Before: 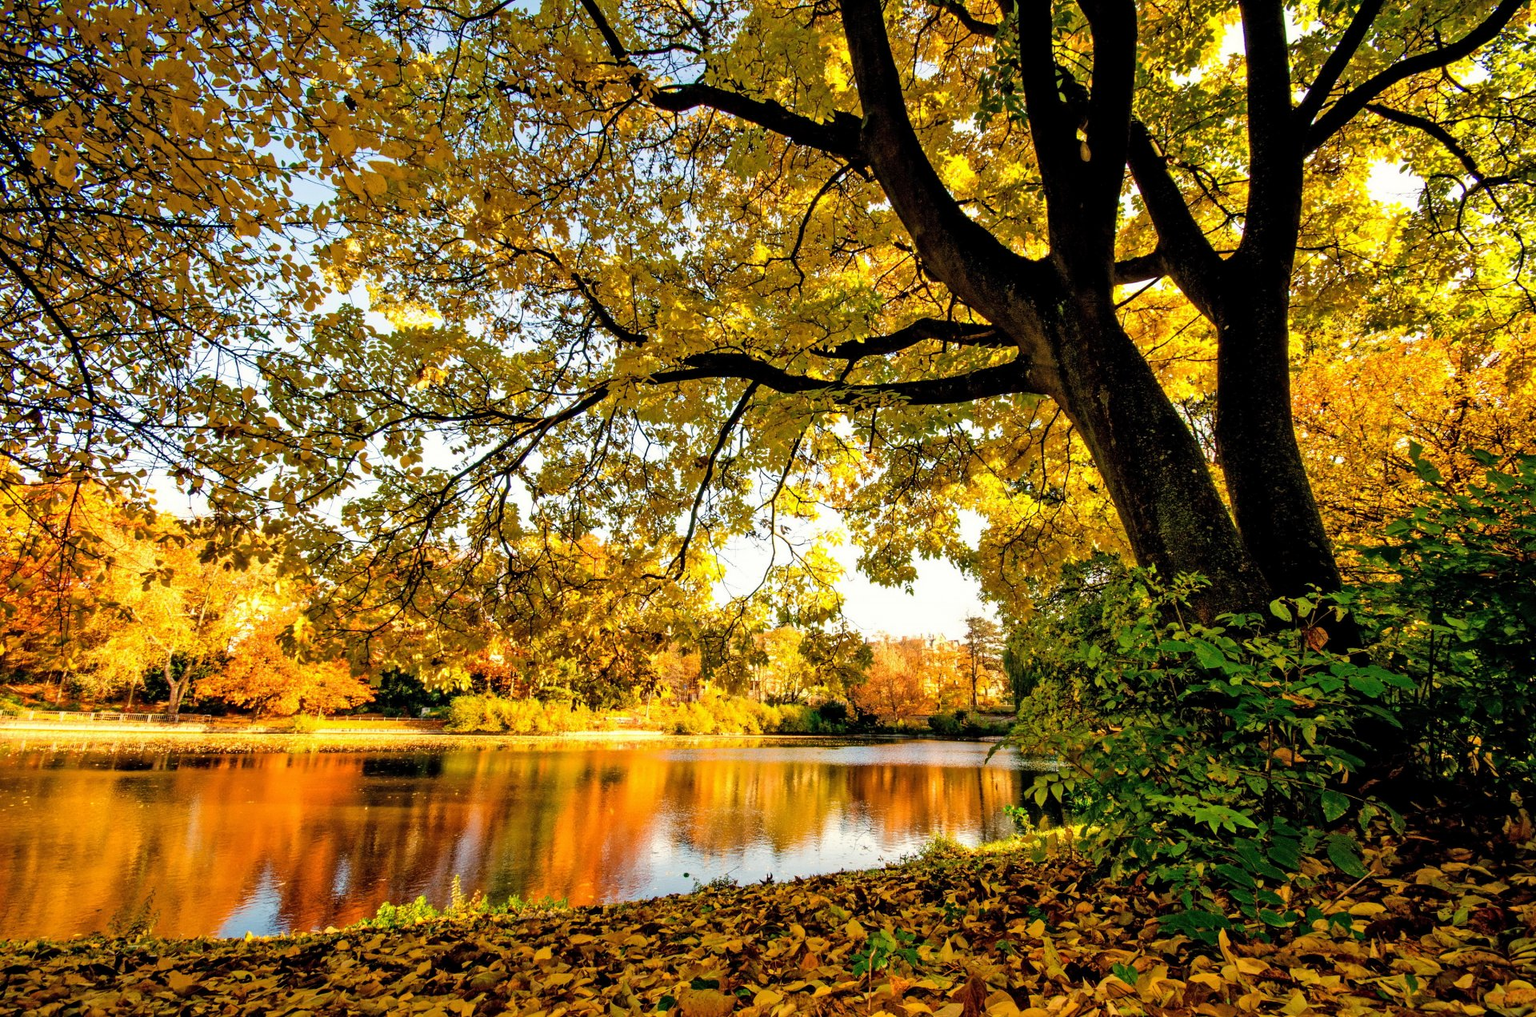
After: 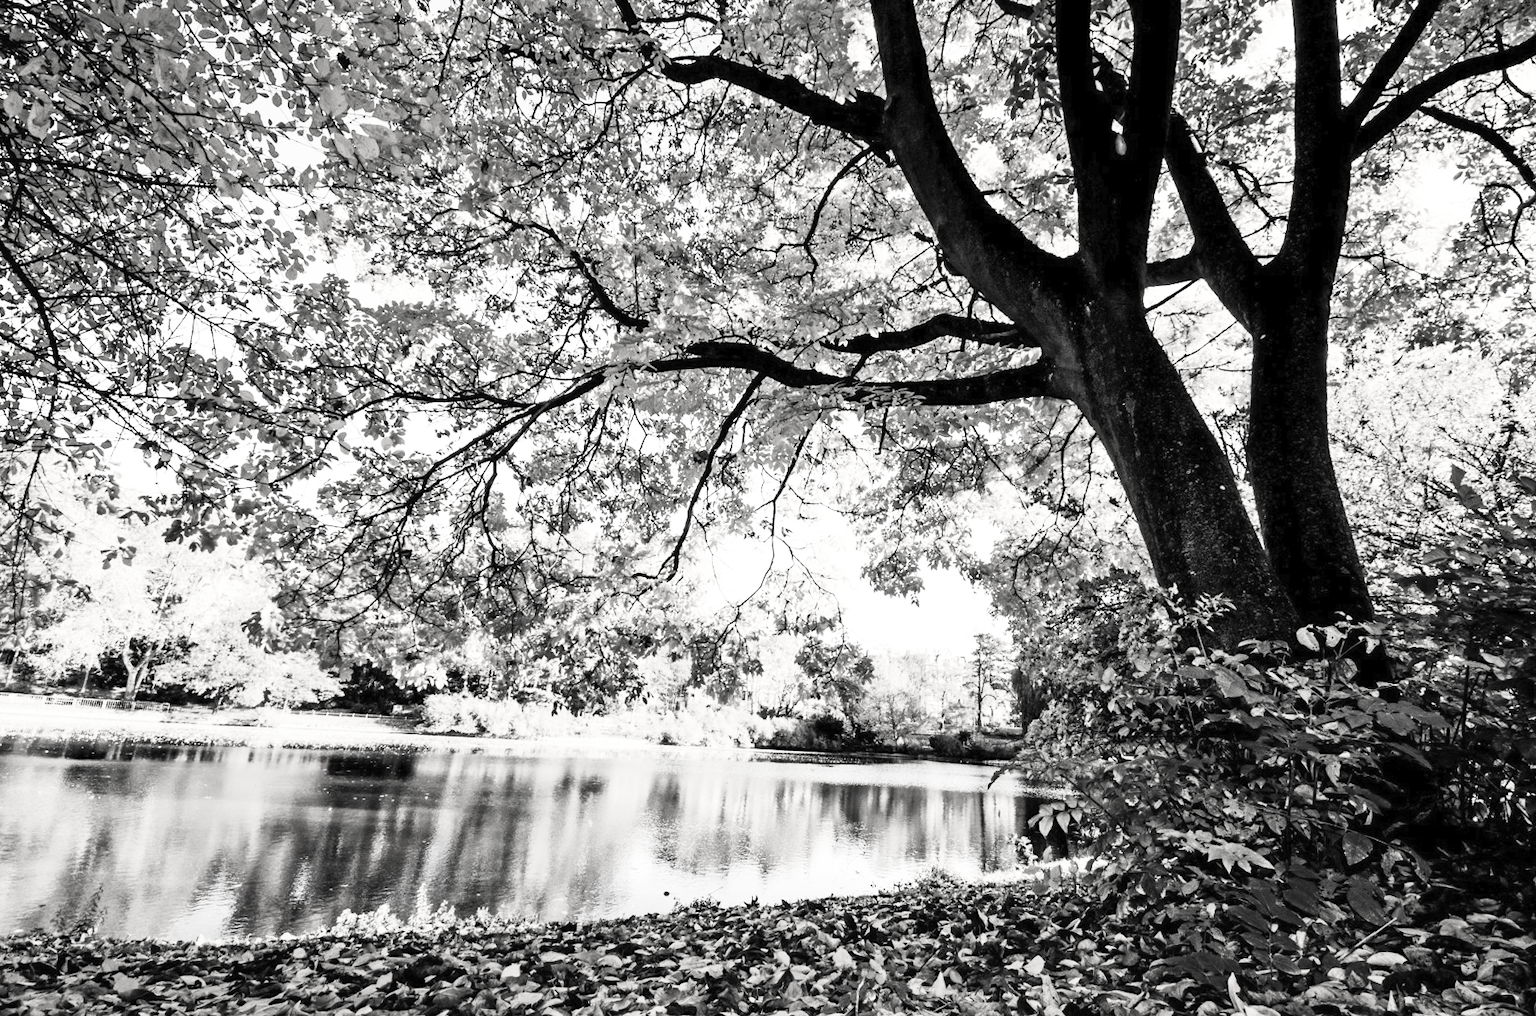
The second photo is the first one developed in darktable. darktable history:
crop and rotate: angle -2.33°
contrast brightness saturation: contrast 0.515, brightness 0.466, saturation -0.989
